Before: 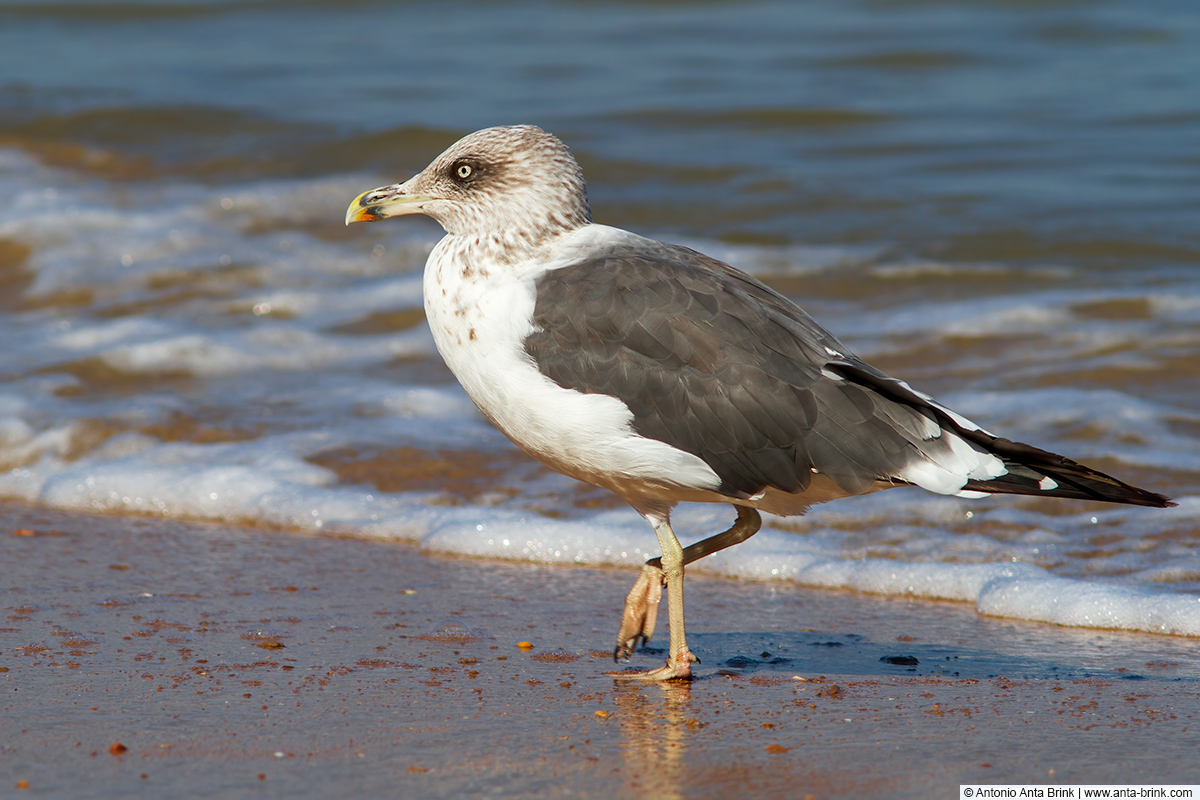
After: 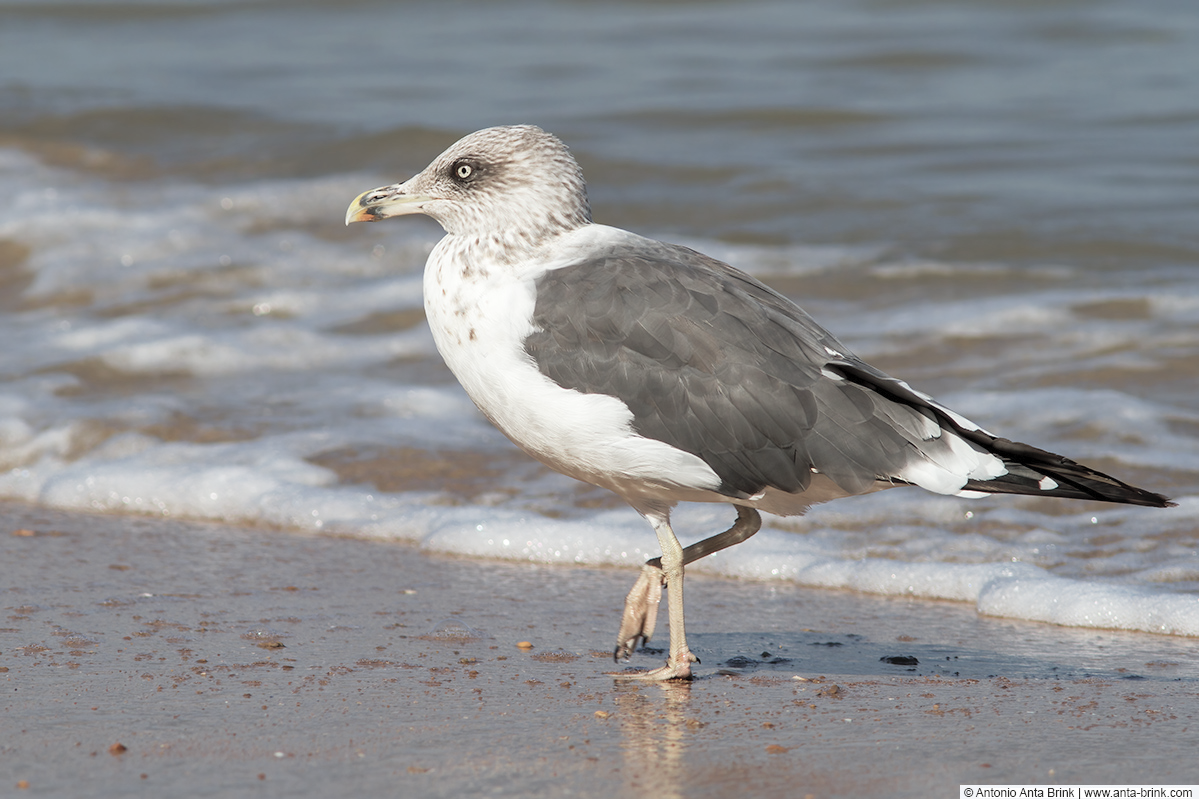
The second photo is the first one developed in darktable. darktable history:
contrast brightness saturation: brightness 0.18, saturation -0.5
